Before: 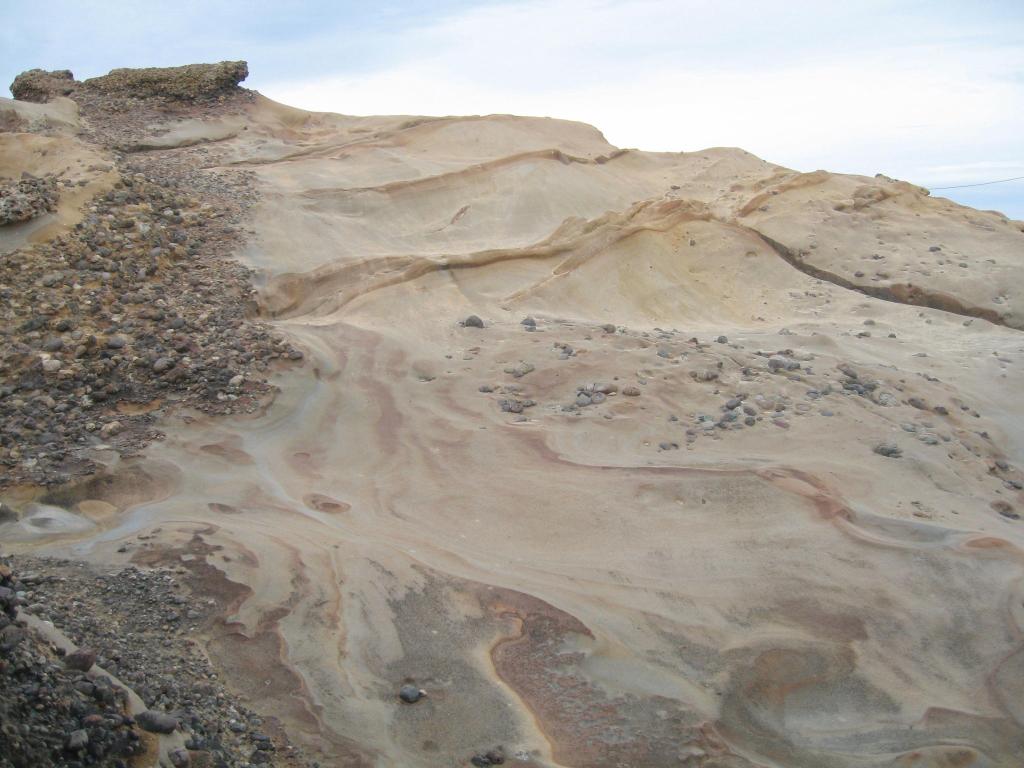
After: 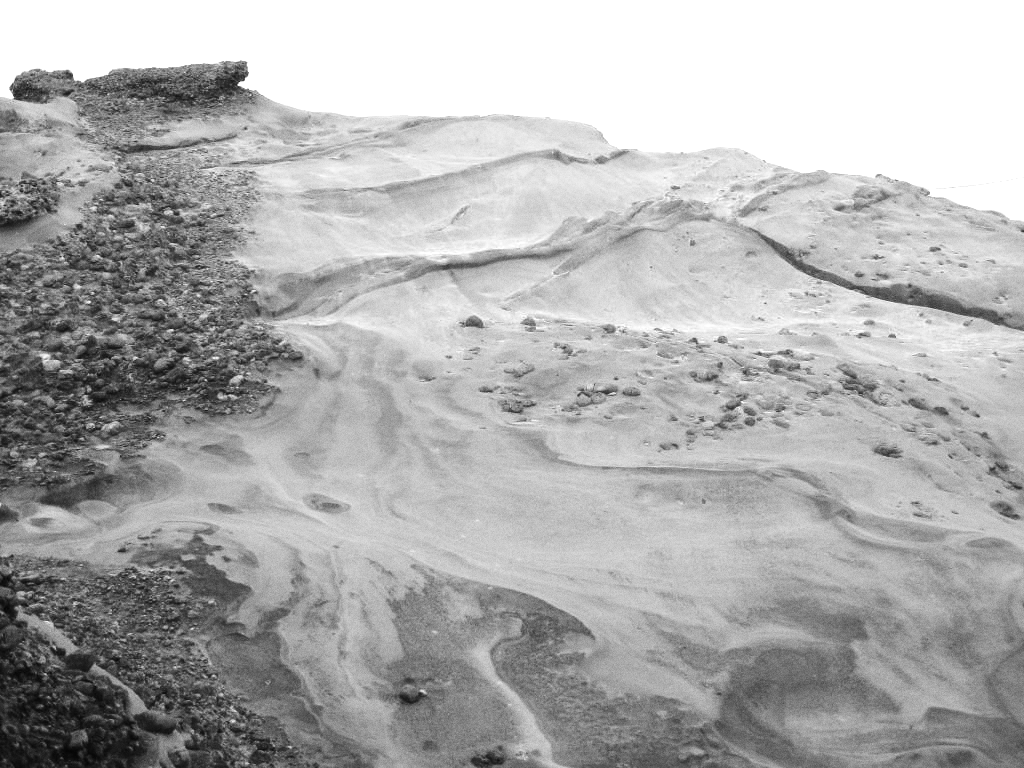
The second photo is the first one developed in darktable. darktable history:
grain: on, module defaults
monochrome: a -92.57, b 58.91
color correction: saturation 0.8
tone equalizer: -8 EV -1.08 EV, -7 EV -1.01 EV, -6 EV -0.867 EV, -5 EV -0.578 EV, -3 EV 0.578 EV, -2 EV 0.867 EV, -1 EV 1.01 EV, +0 EV 1.08 EV, edges refinement/feathering 500, mask exposure compensation -1.57 EV, preserve details no
